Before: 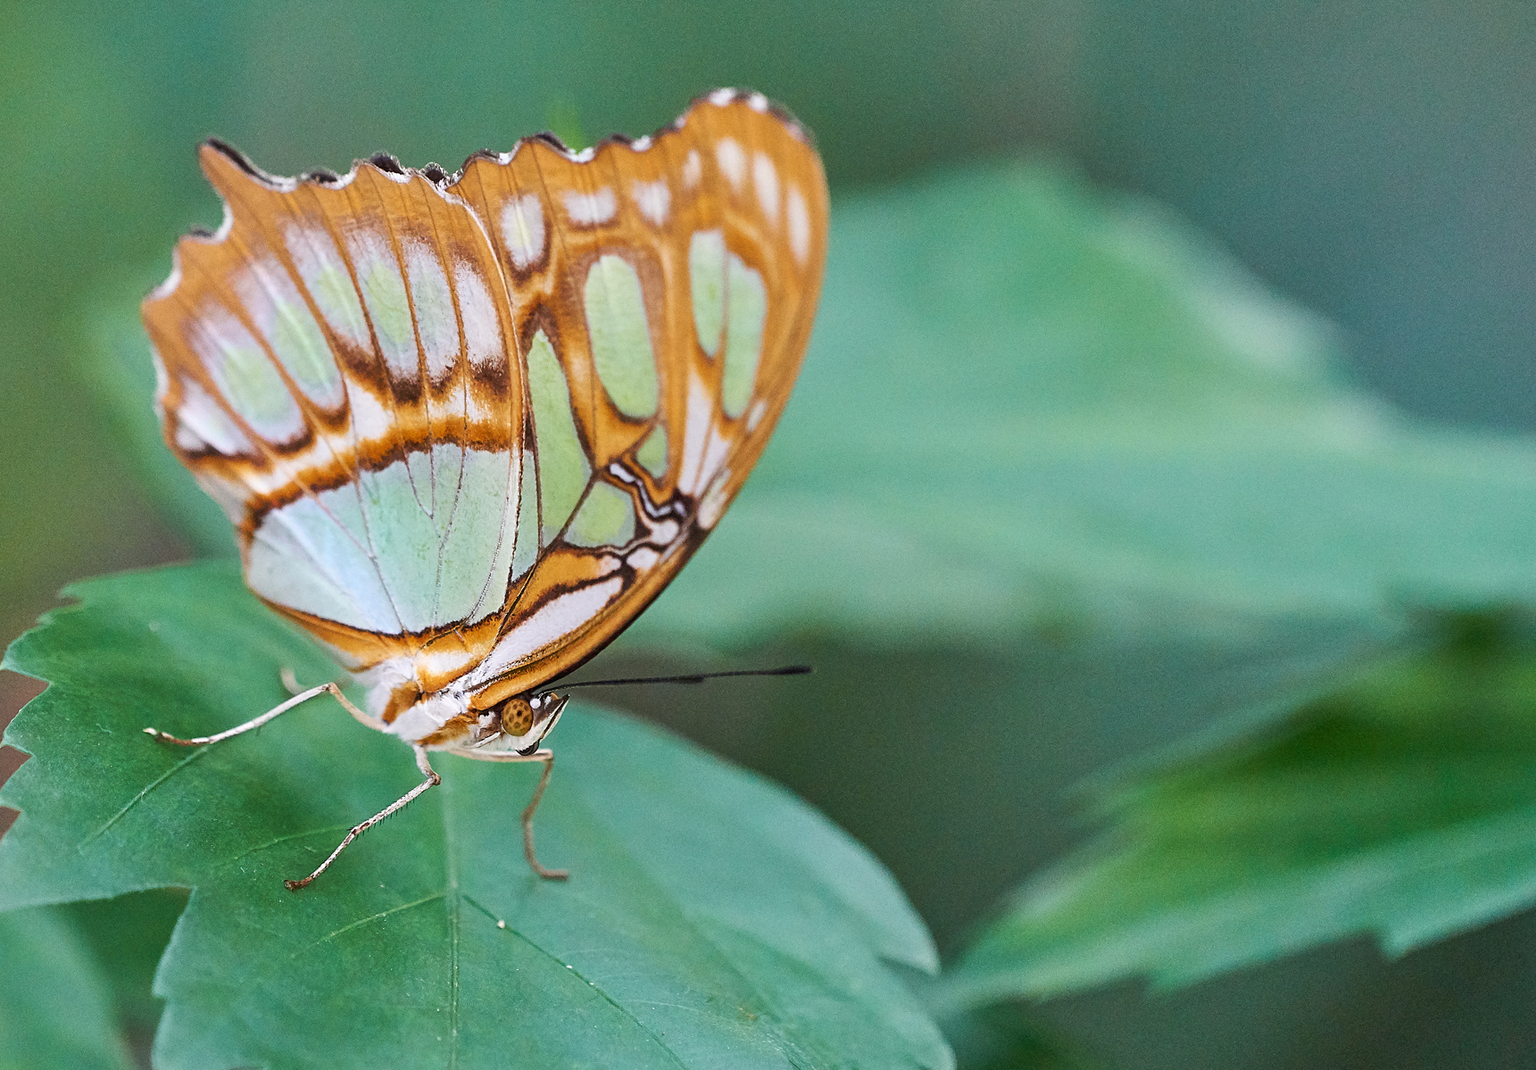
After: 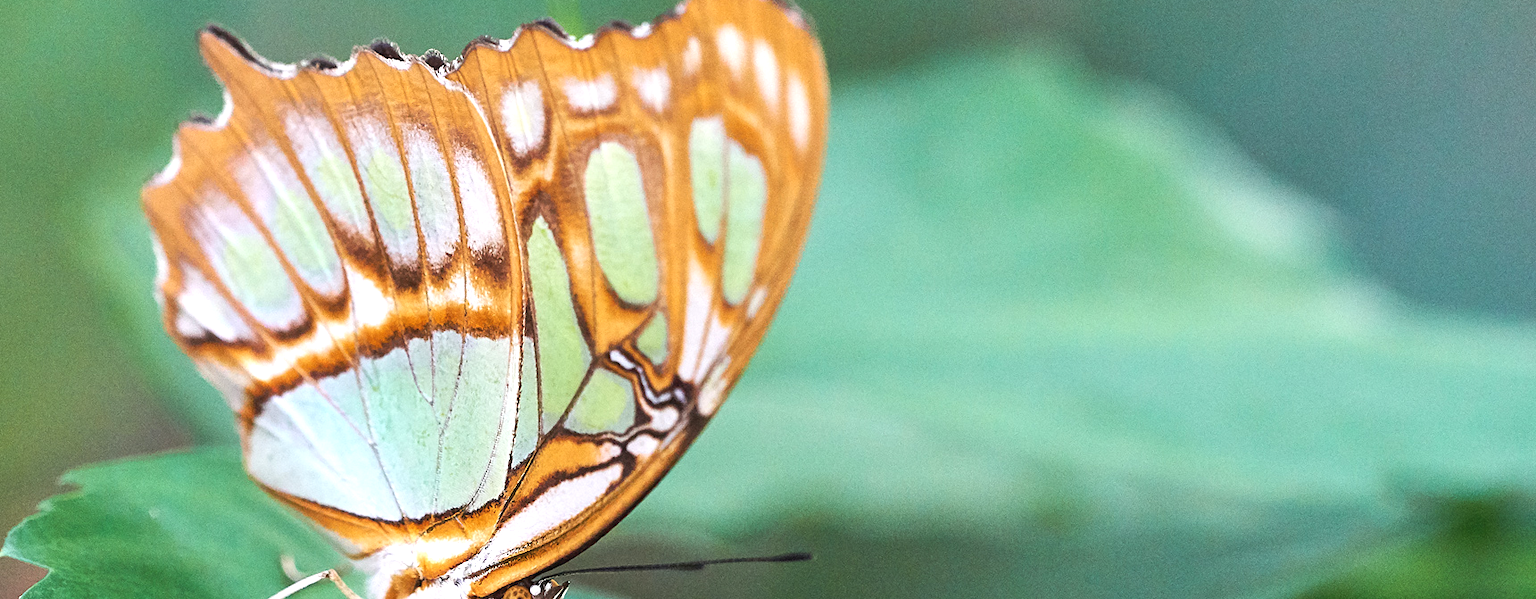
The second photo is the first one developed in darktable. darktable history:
exposure: black level correction -0.002, exposure 0.54 EV, compensate highlight preservation false
crop and rotate: top 10.605%, bottom 33.274%
